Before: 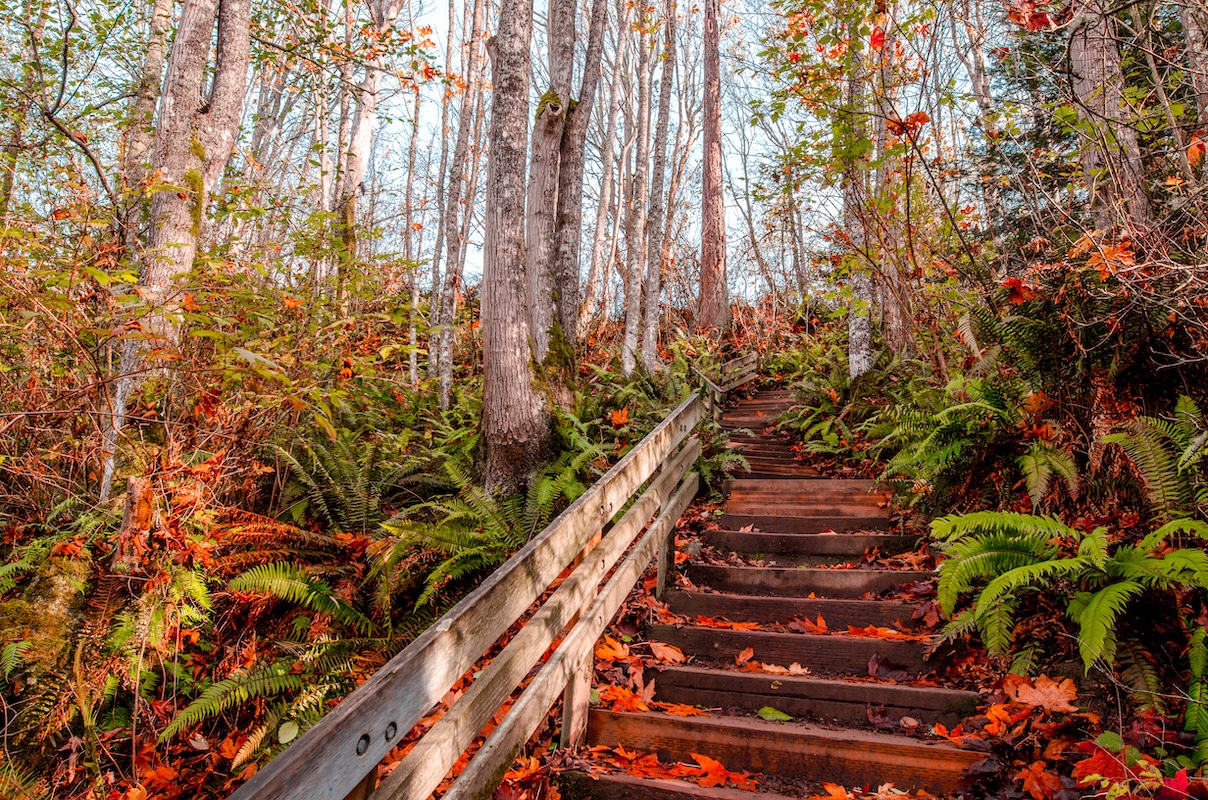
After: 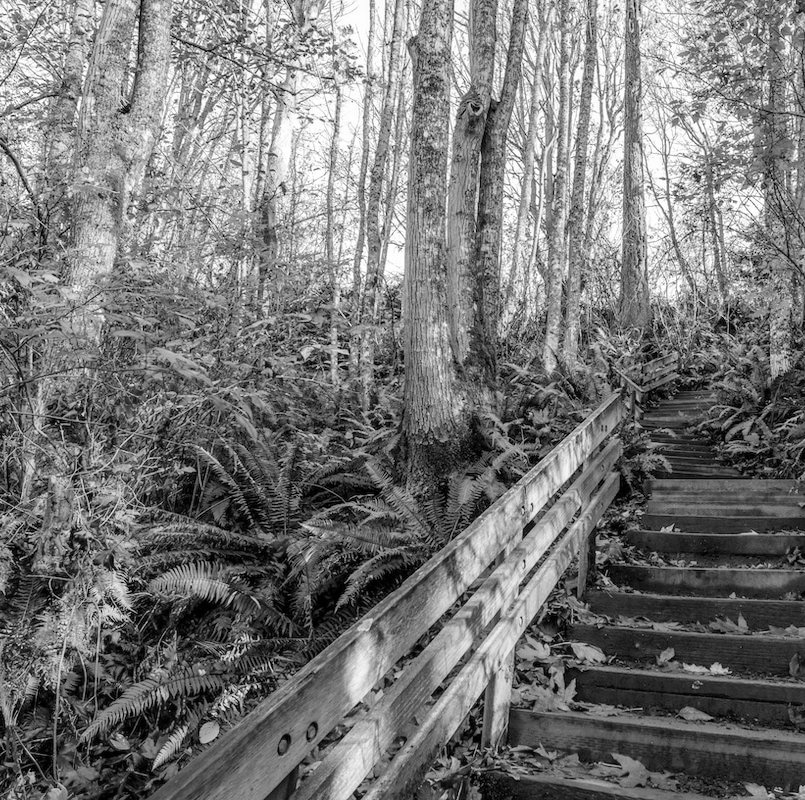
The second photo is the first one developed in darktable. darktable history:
monochrome: on, module defaults
crop and rotate: left 6.617%, right 26.717%
